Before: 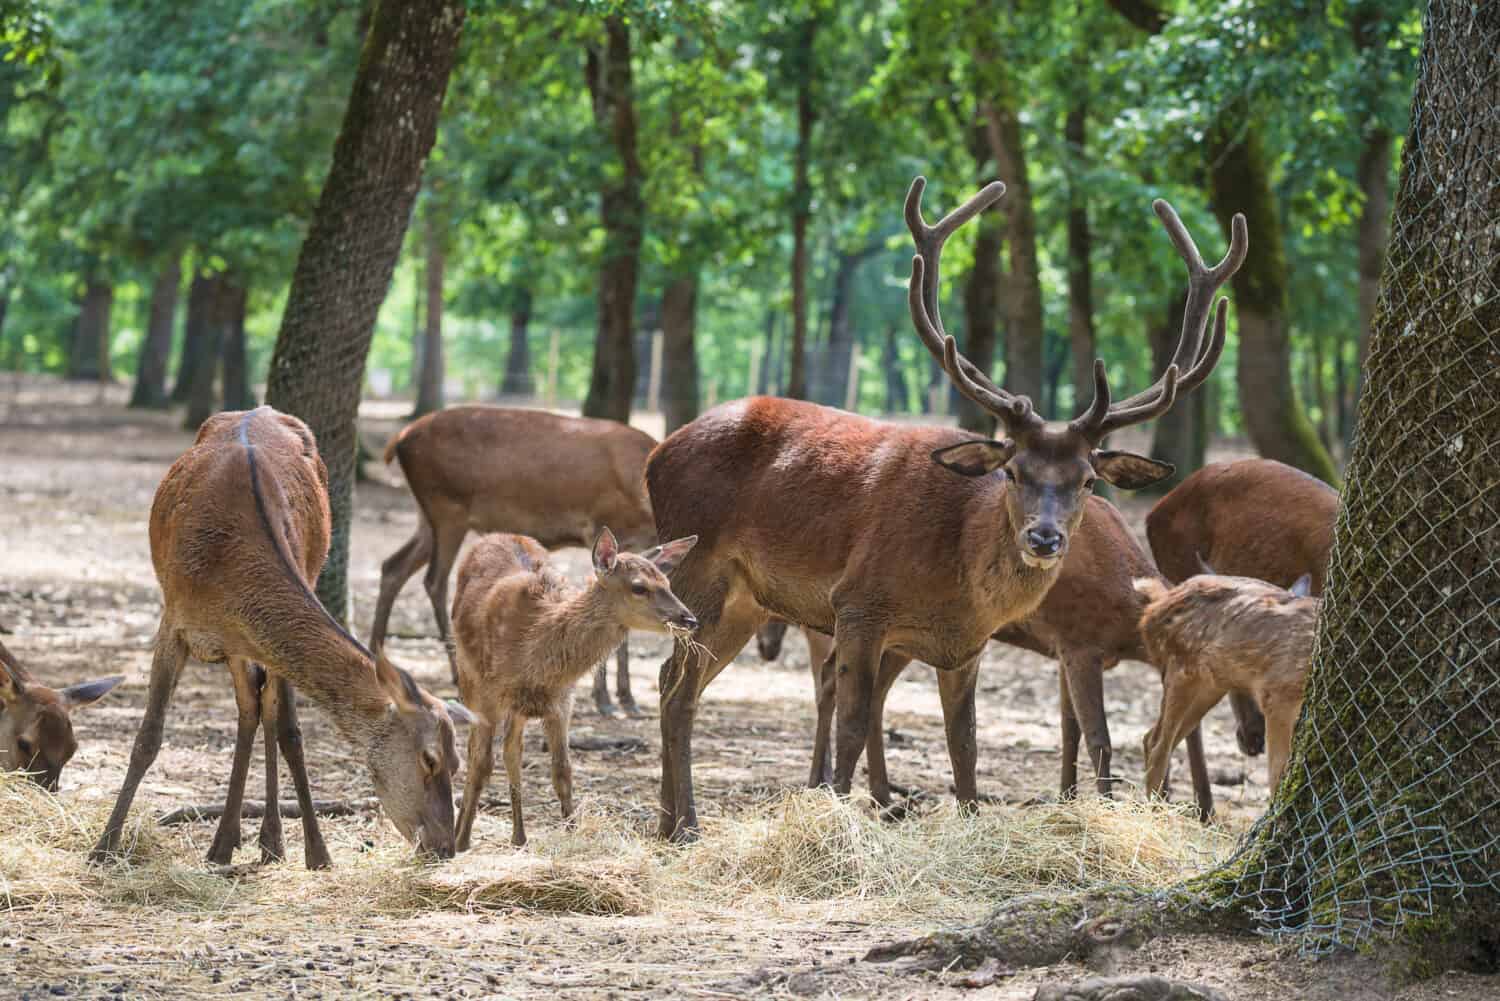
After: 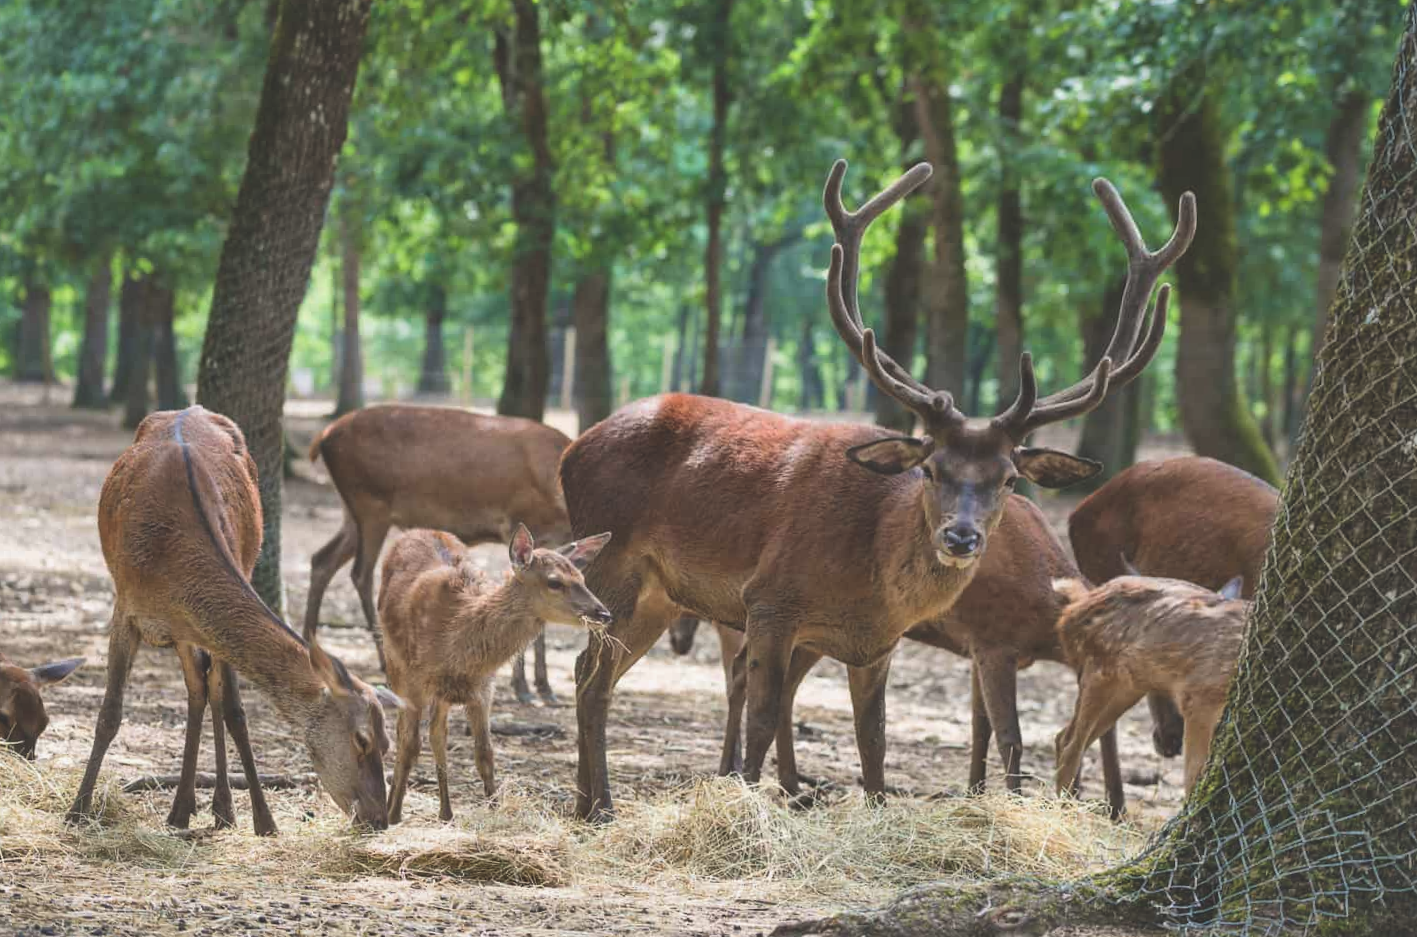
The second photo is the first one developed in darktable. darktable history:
shadows and highlights: shadows 43.71, white point adjustment -1.46, soften with gaussian
rotate and perspective: rotation 0.062°, lens shift (vertical) 0.115, lens shift (horizontal) -0.133, crop left 0.047, crop right 0.94, crop top 0.061, crop bottom 0.94
exposure: black level correction -0.023, exposure -0.039 EV, compensate highlight preservation false
